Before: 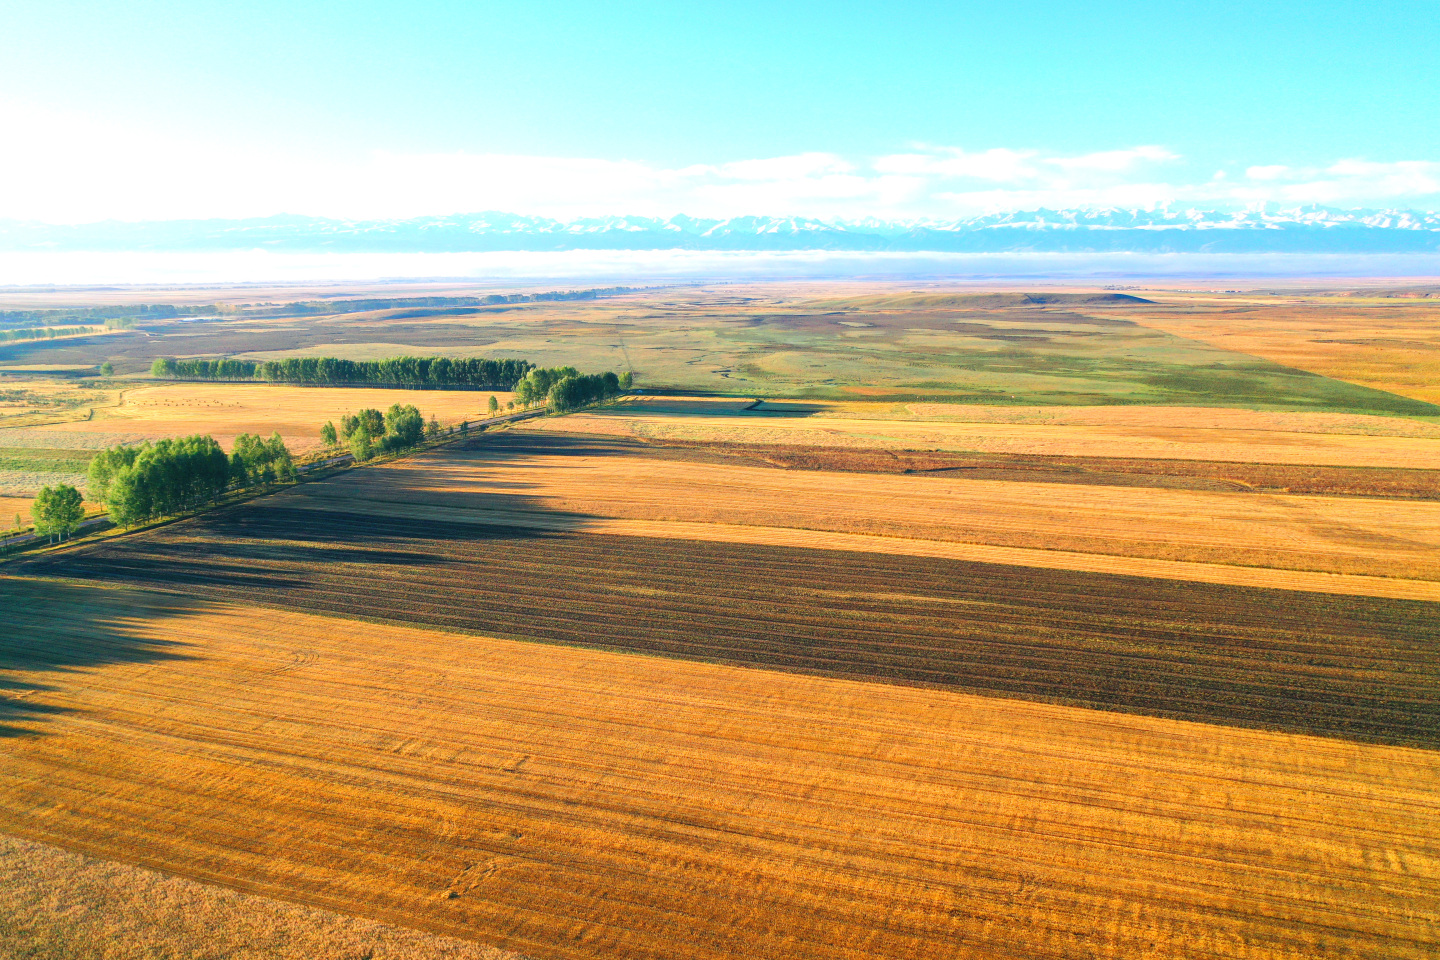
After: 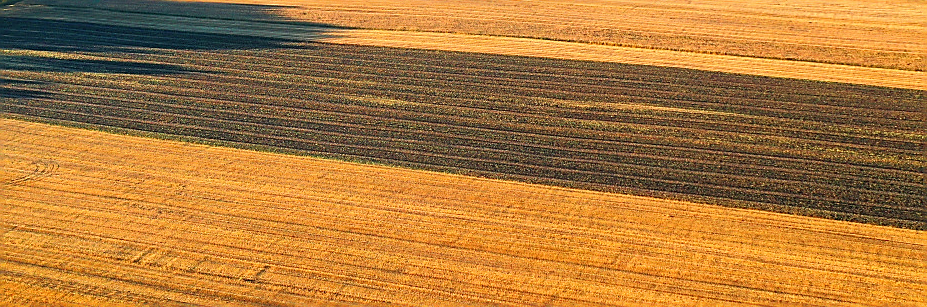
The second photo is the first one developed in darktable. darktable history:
crop: left 18.091%, top 51.13%, right 17.525%, bottom 16.85%
sharpen: radius 1.4, amount 1.25, threshold 0.7
